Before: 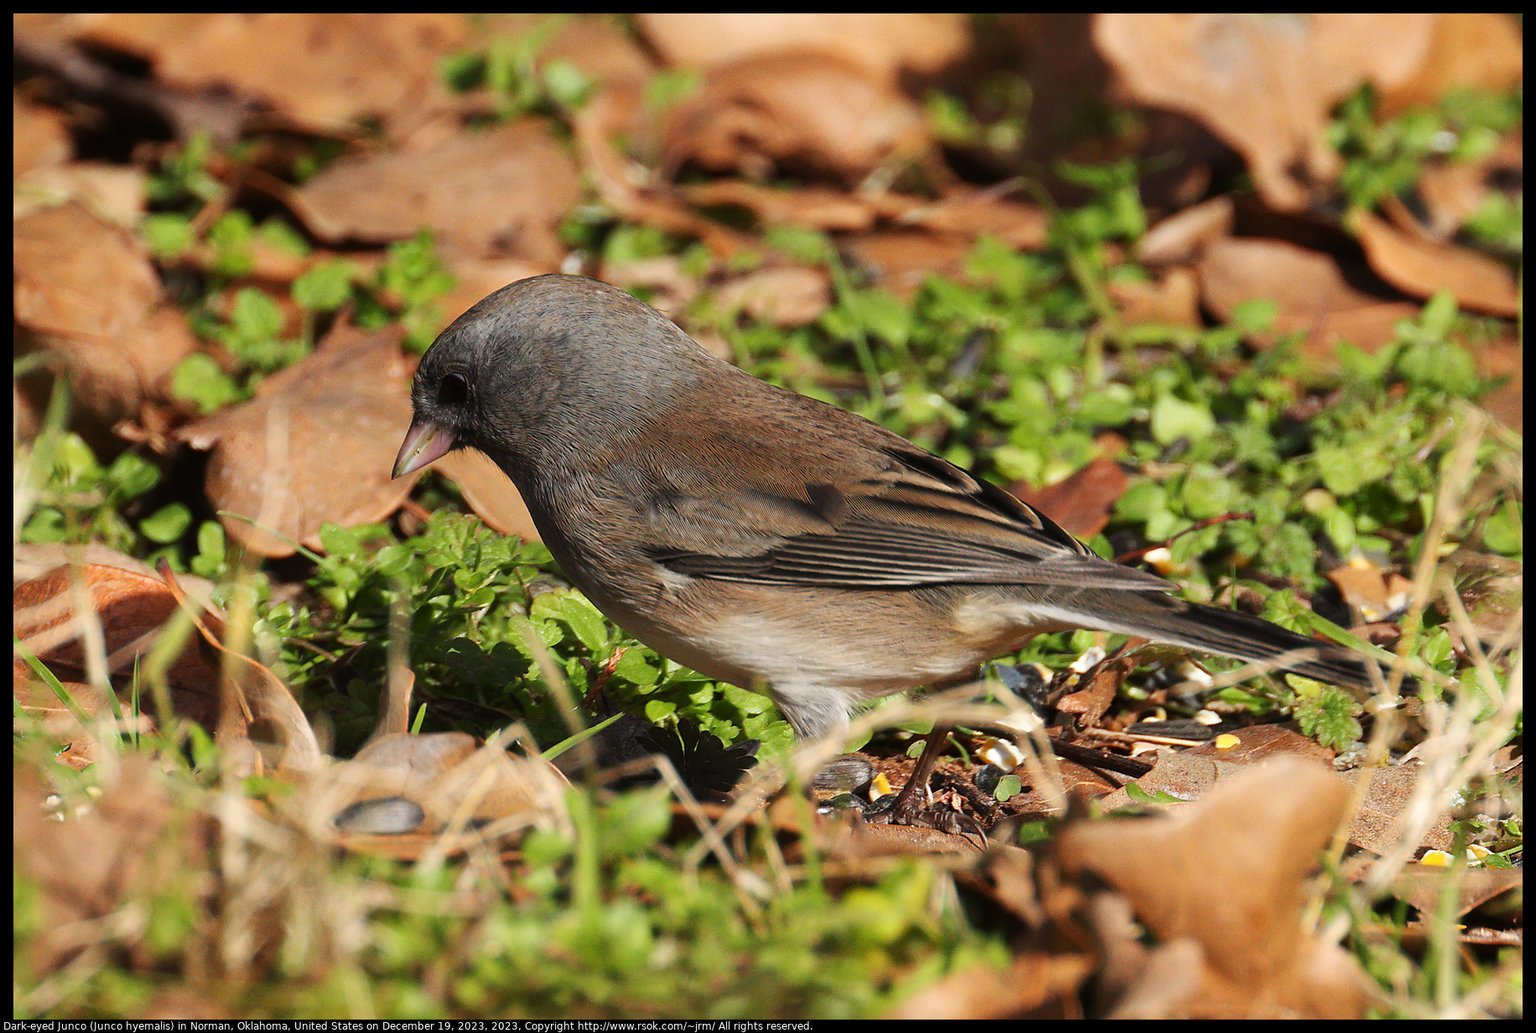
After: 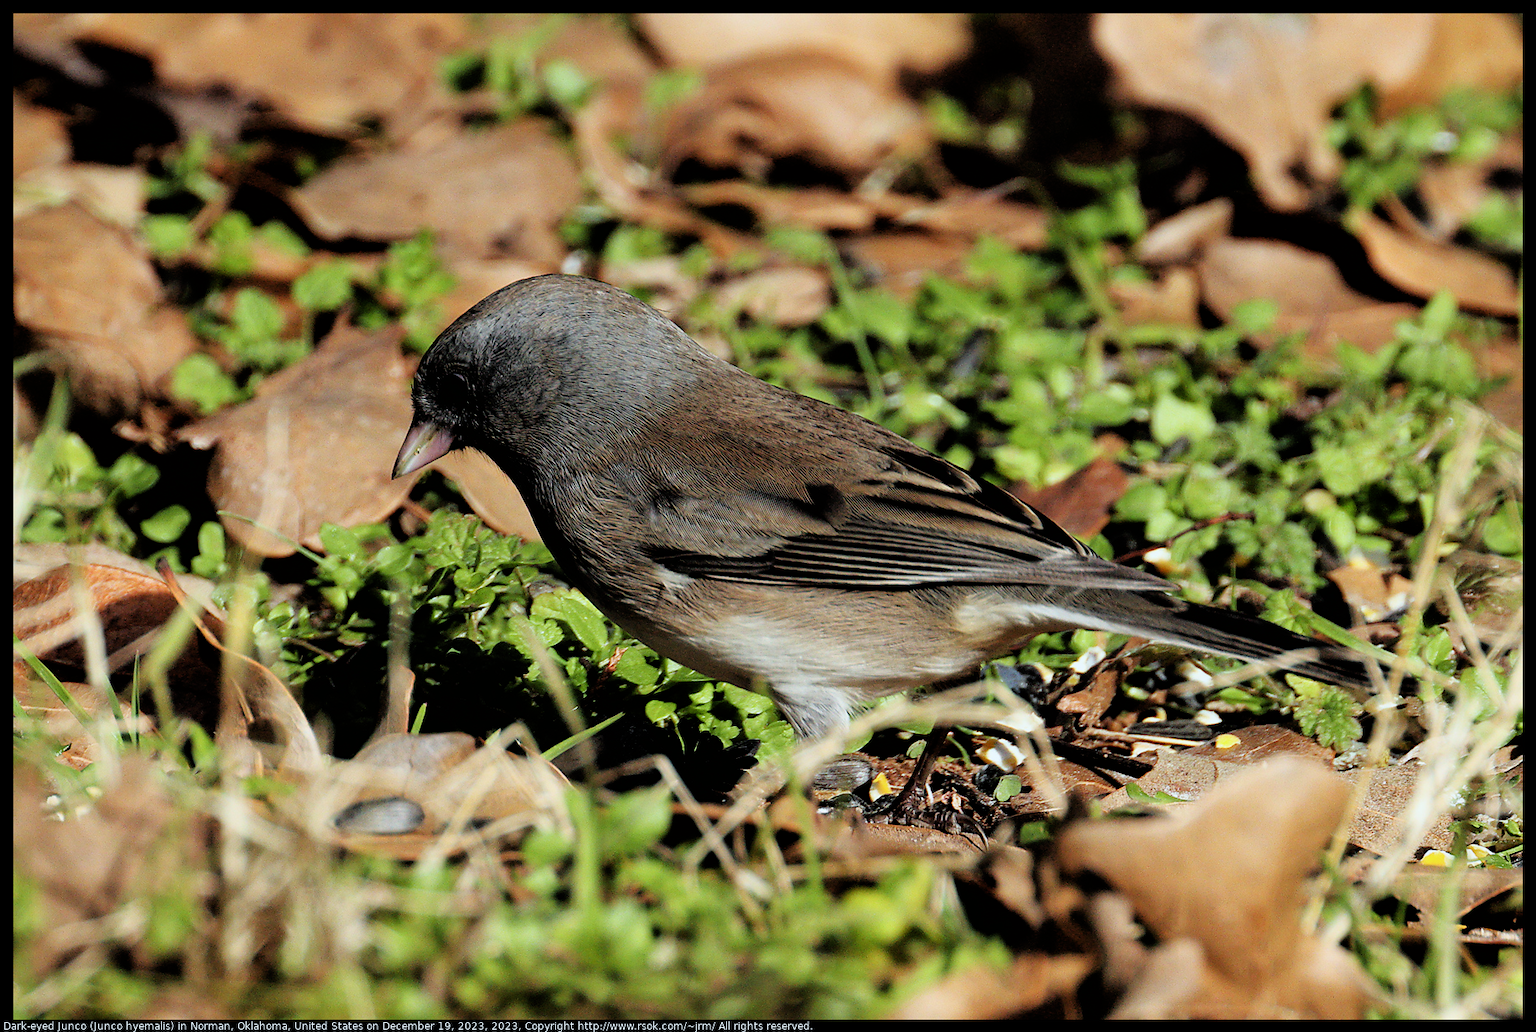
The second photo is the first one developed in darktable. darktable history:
white balance: red 0.925, blue 1.046
filmic rgb: black relative exposure -3.72 EV, white relative exposure 2.77 EV, dynamic range scaling -5.32%, hardness 3.03
